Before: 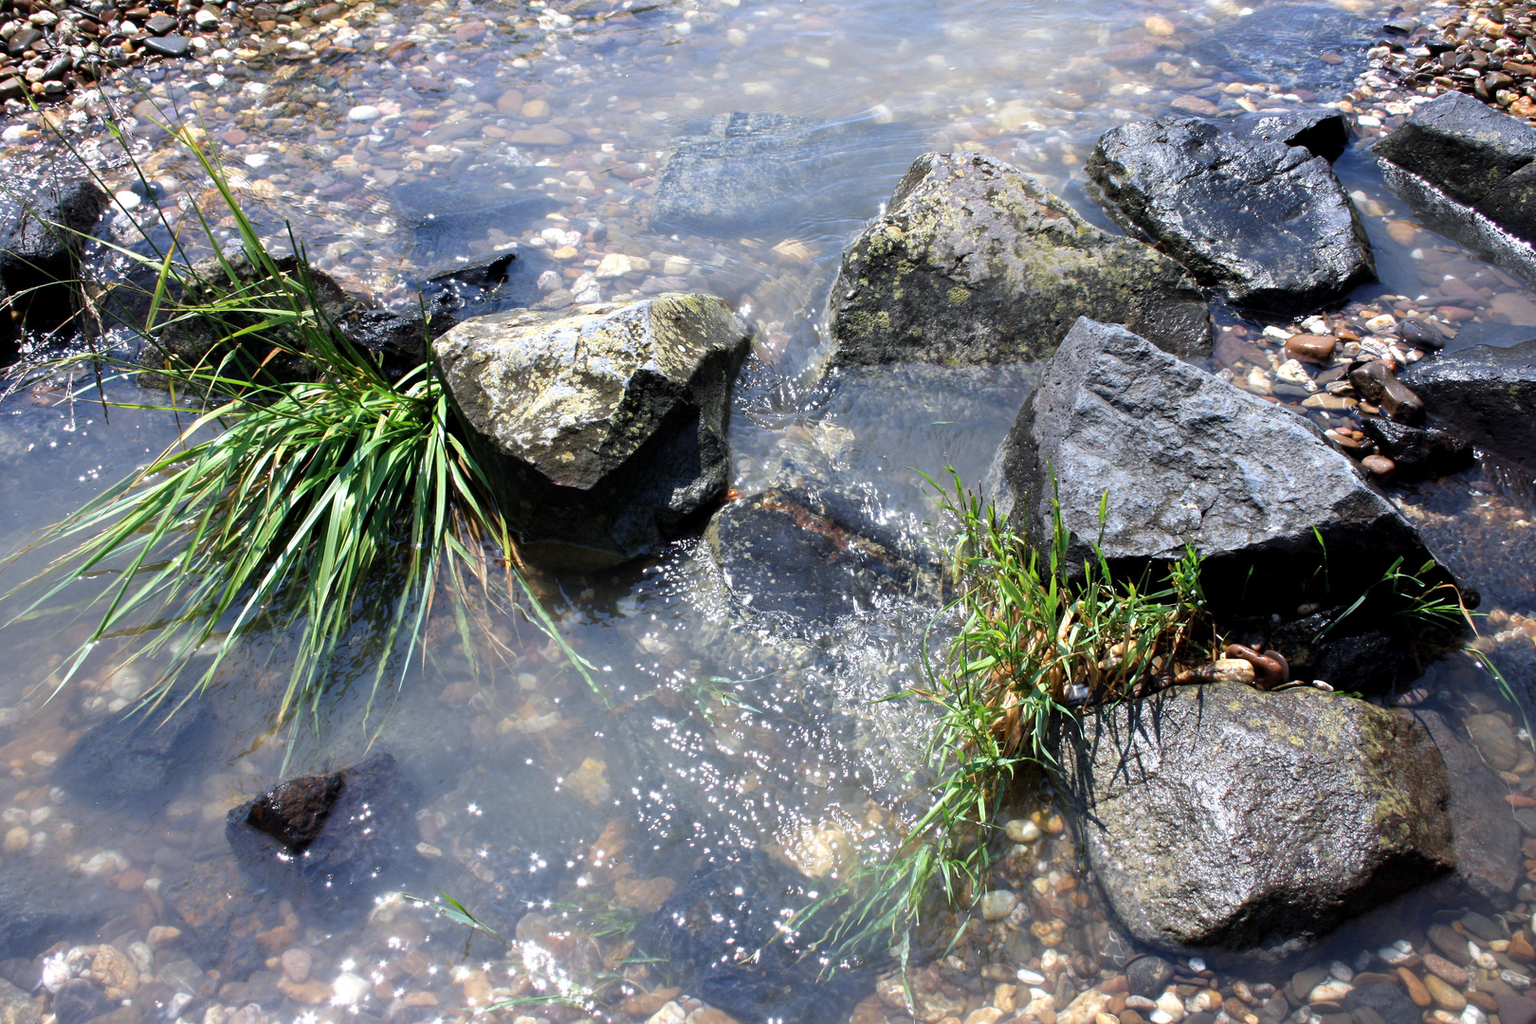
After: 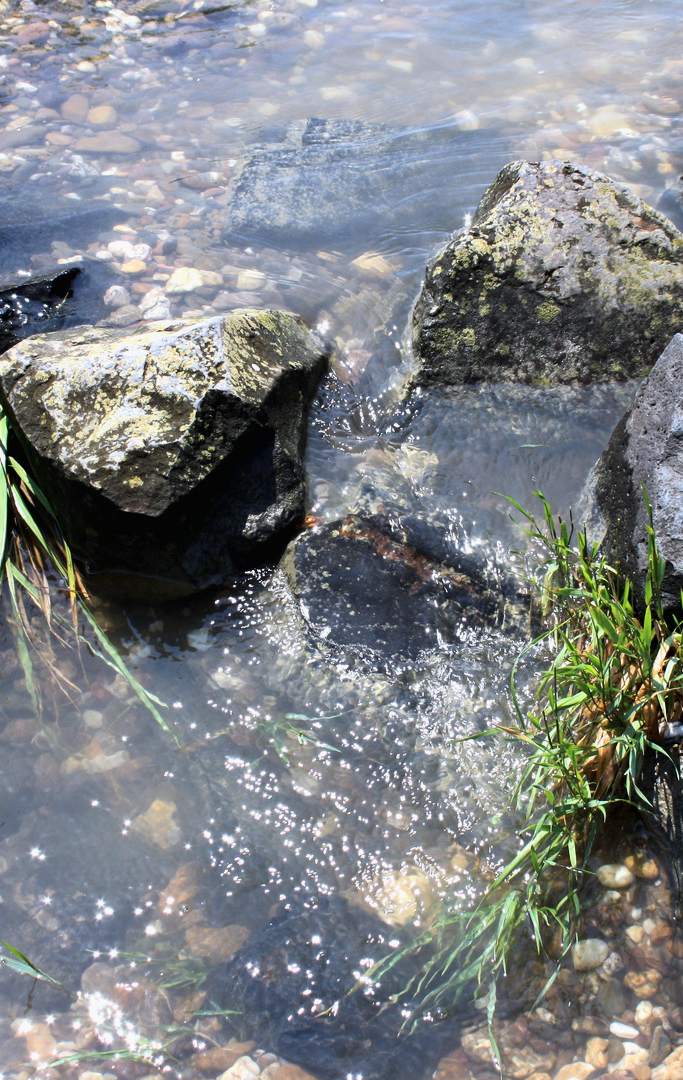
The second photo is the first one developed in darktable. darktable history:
crop: left 28.583%, right 29.231%
tone curve: curves: ch0 [(0.016, 0.011) (0.204, 0.146) (0.515, 0.476) (0.78, 0.795) (1, 0.981)], color space Lab, linked channels, preserve colors none
